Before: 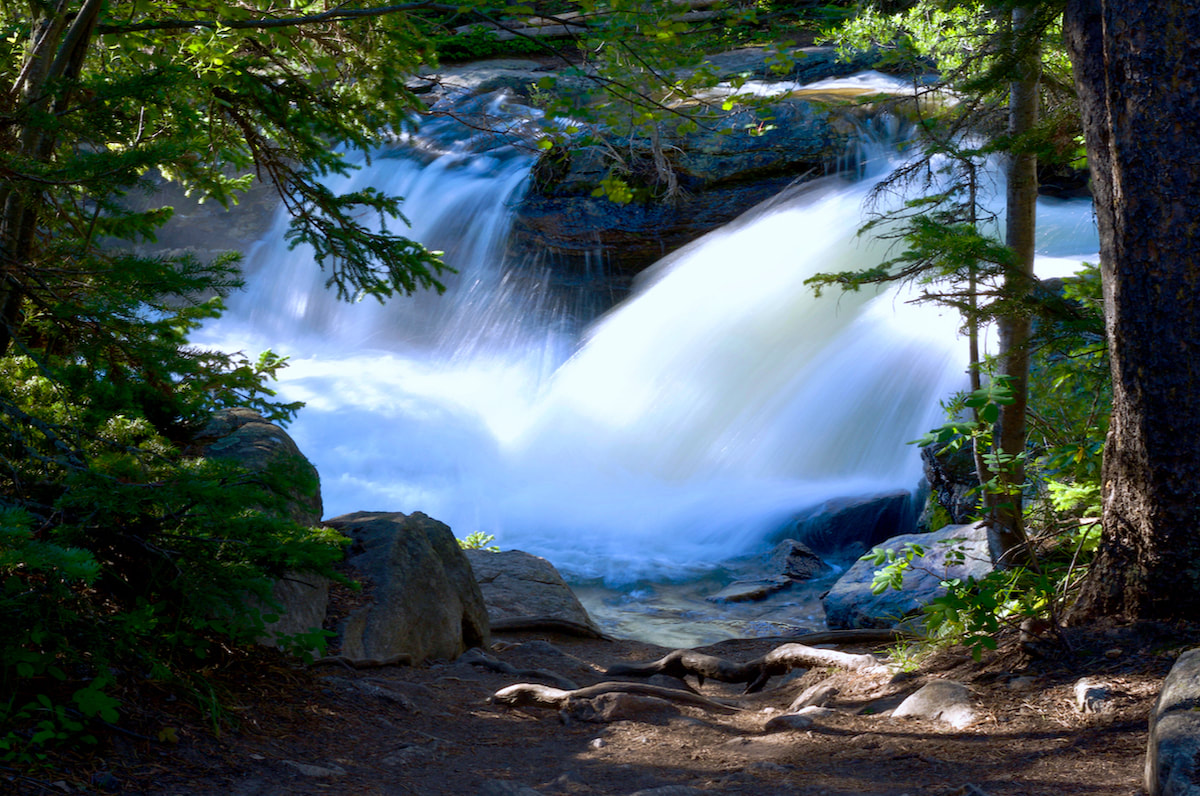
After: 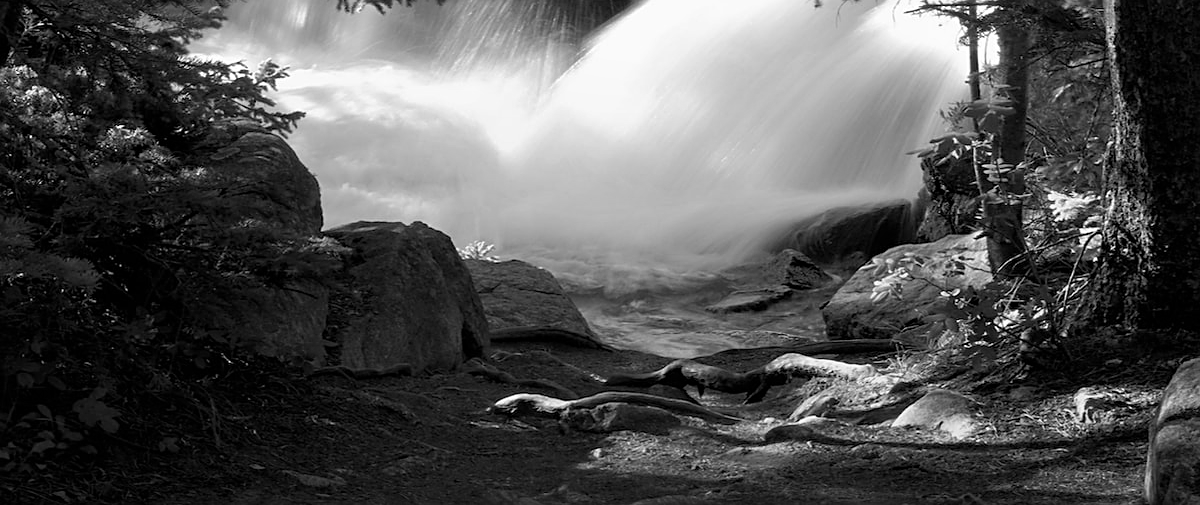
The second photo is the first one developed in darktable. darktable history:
graduated density: rotation -180°, offset 24.95
shadows and highlights: radius 331.84, shadows 53.55, highlights -100, compress 94.63%, highlights color adjustment 73.23%, soften with gaussian
sharpen: on, module defaults
exposure: compensate highlight preservation false
monochrome: on, module defaults
crop and rotate: top 36.435%
